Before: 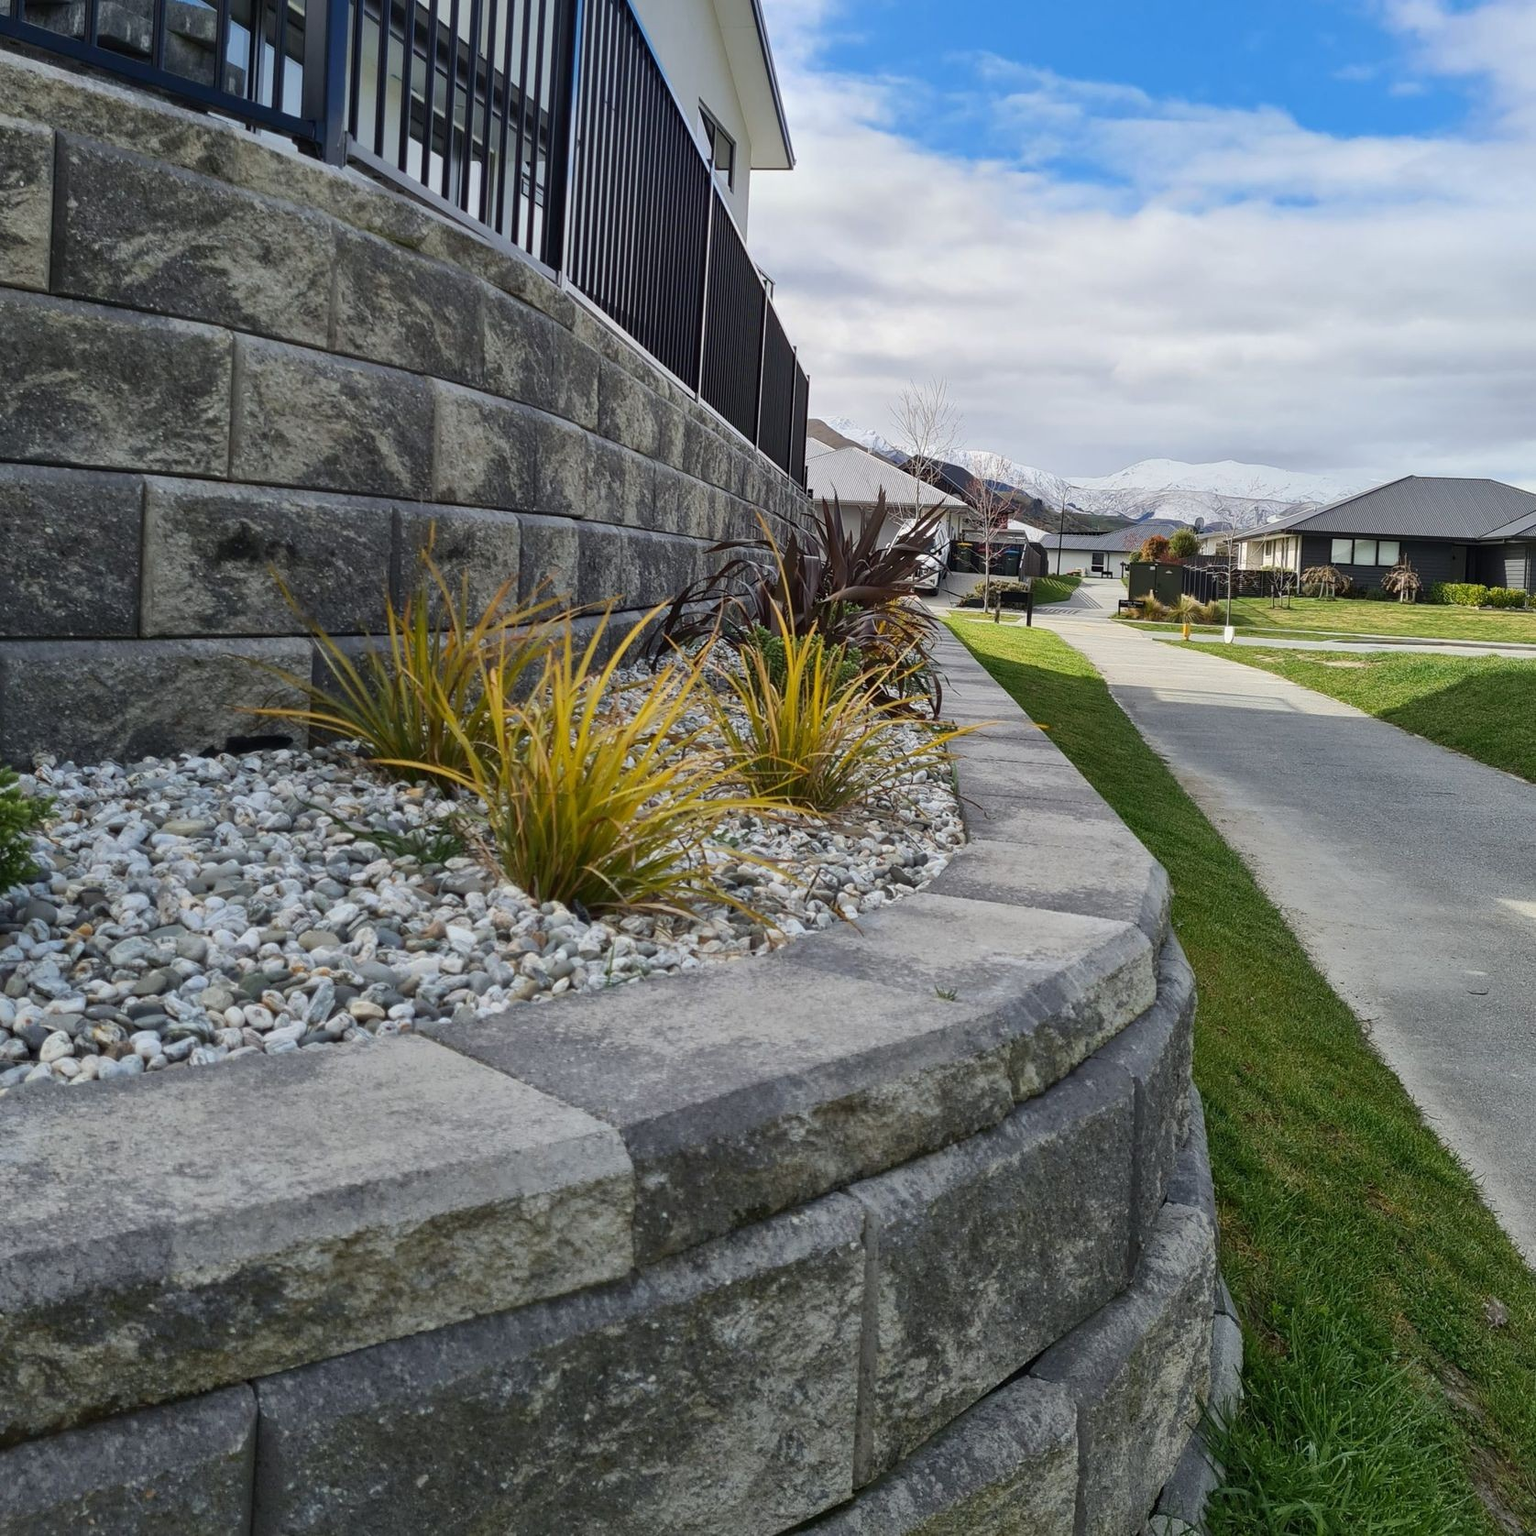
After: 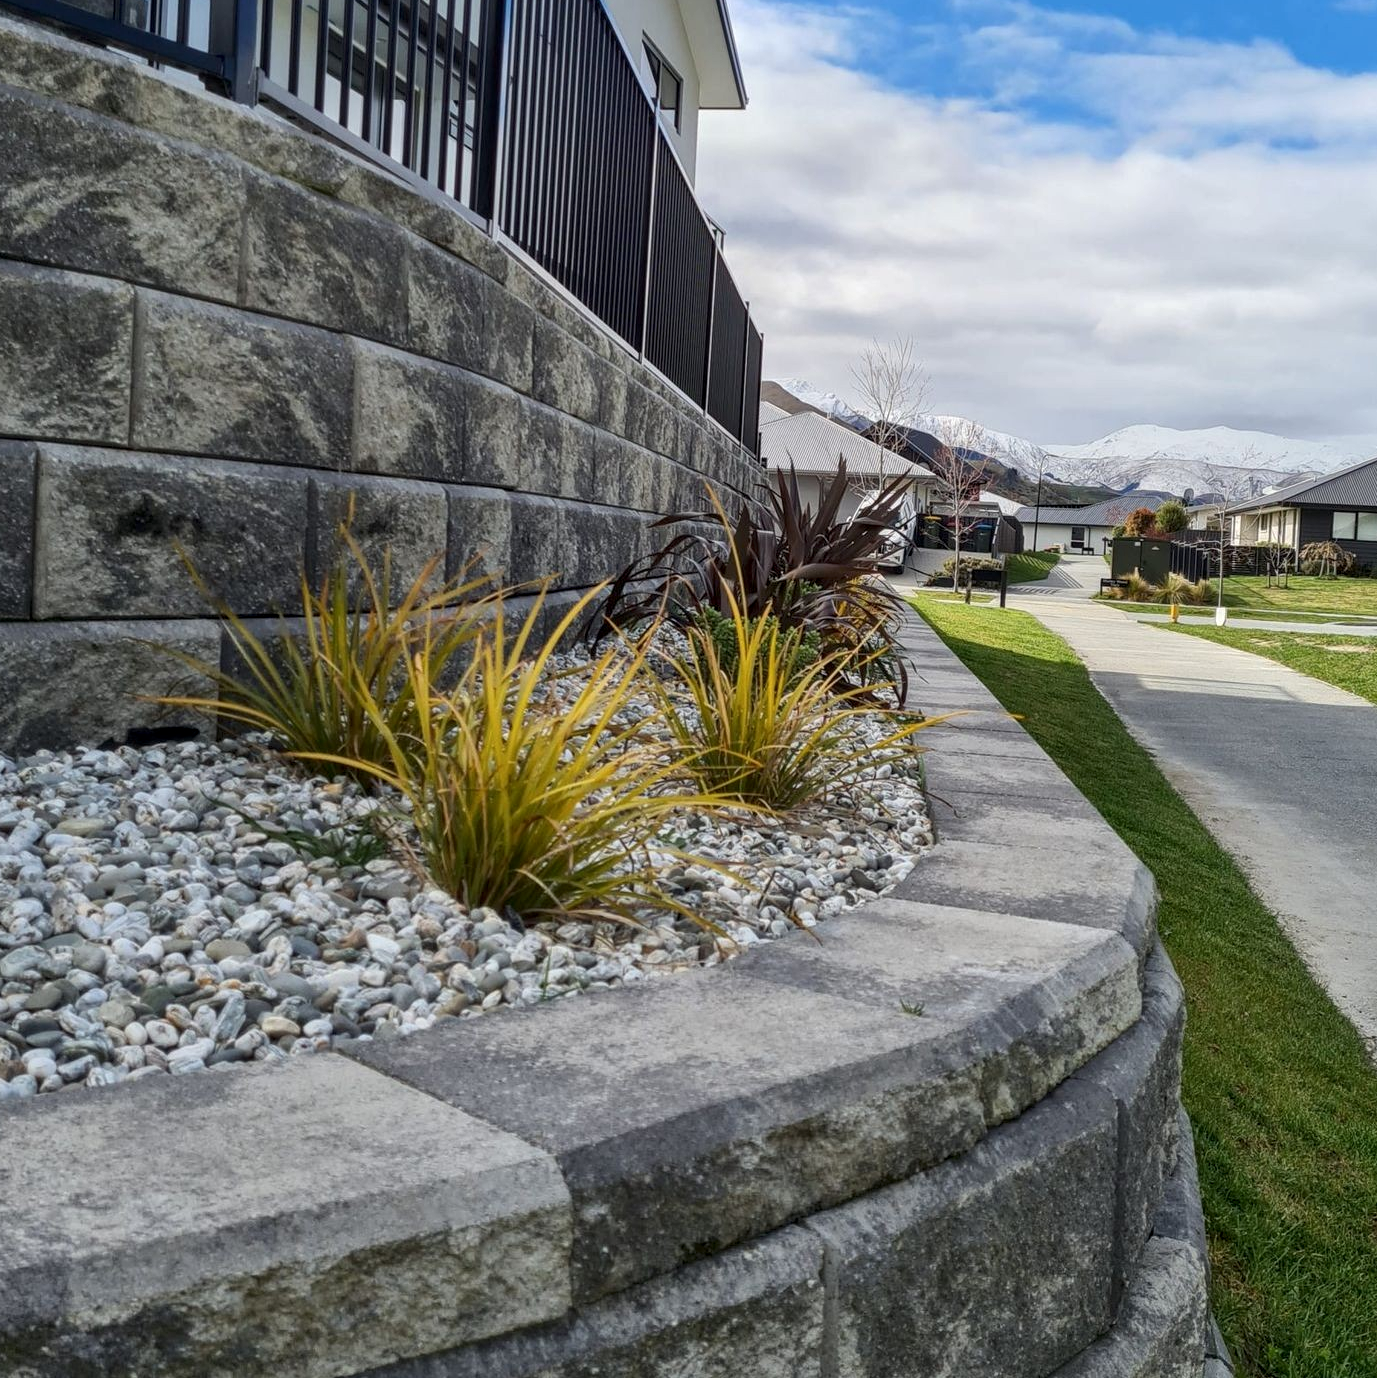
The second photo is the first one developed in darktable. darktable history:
local contrast: detail 130%
crop and rotate: left 7.196%, top 4.574%, right 10.605%, bottom 13.178%
